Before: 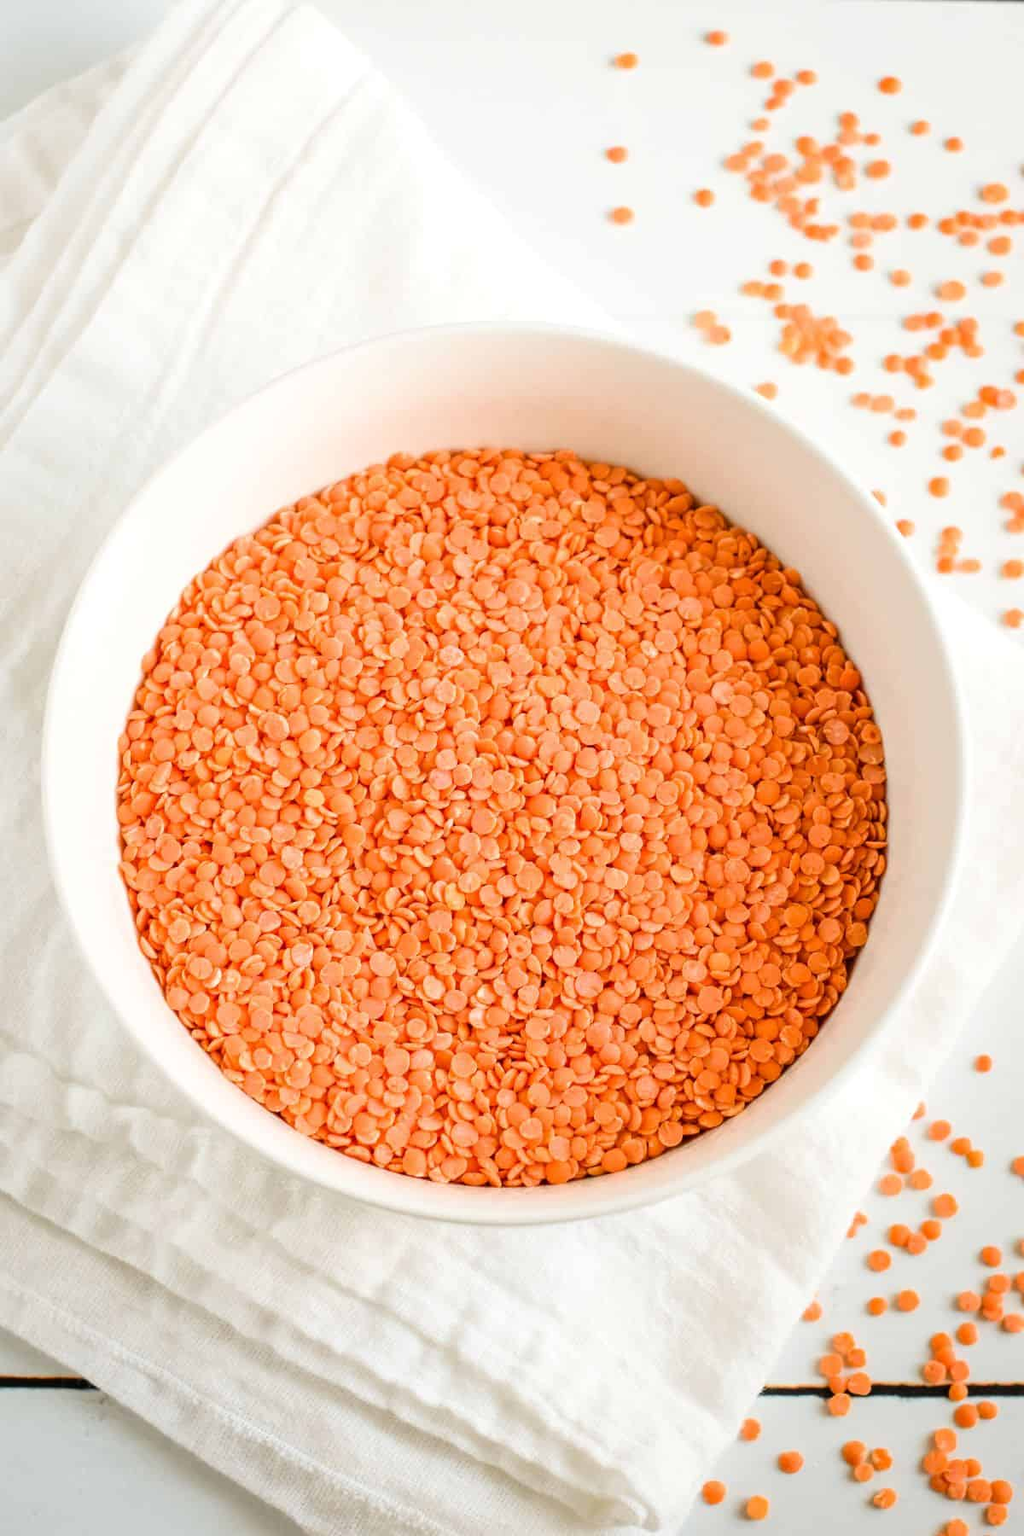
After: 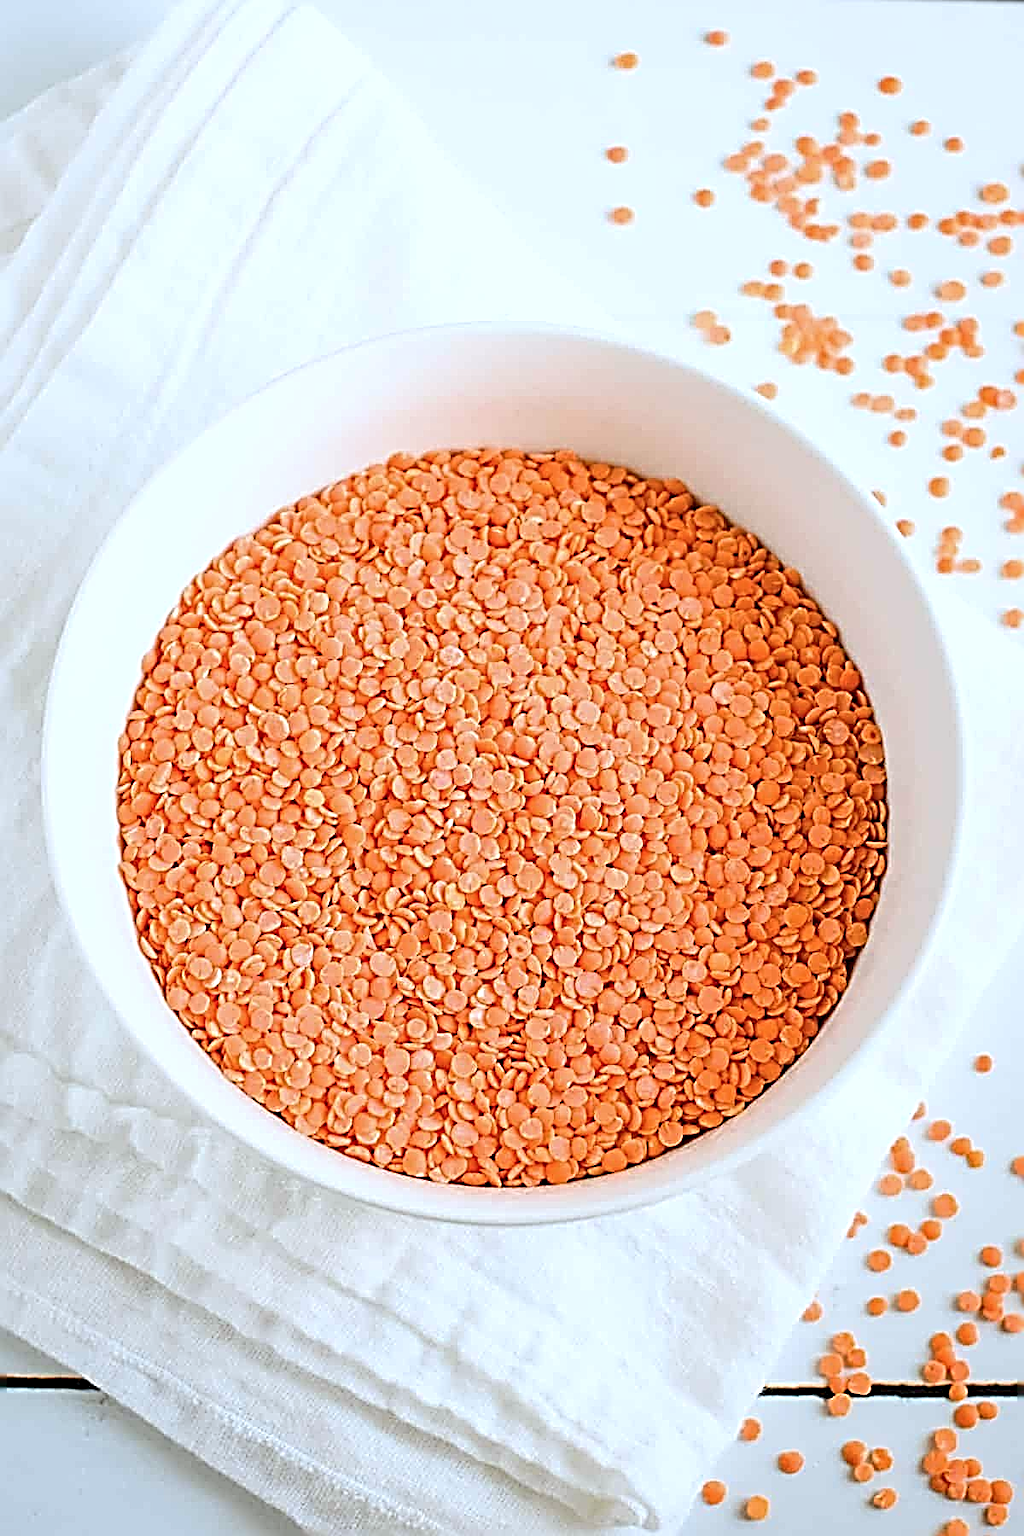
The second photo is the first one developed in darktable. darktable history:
color calibration: x 0.37, y 0.382, temperature 4313.32 K
sharpen: radius 3.158, amount 1.731
